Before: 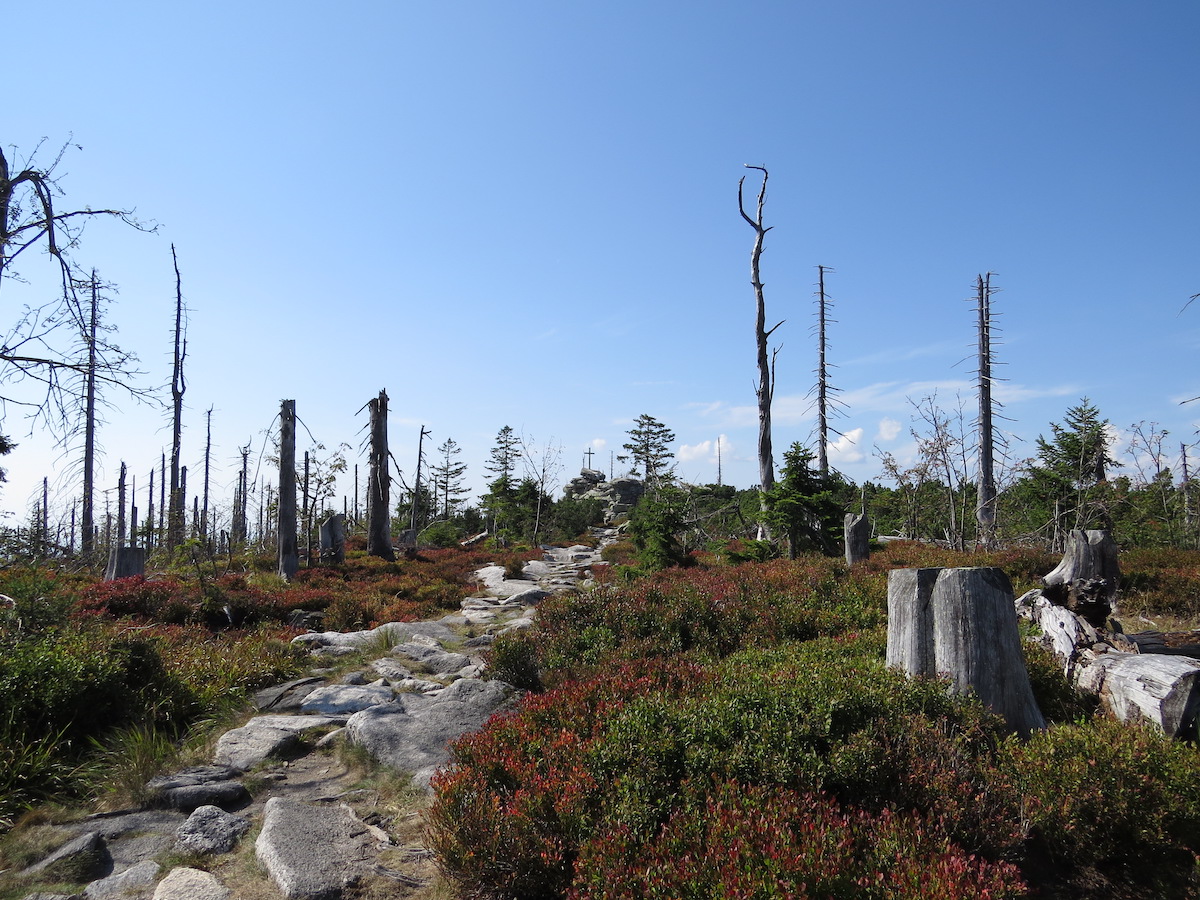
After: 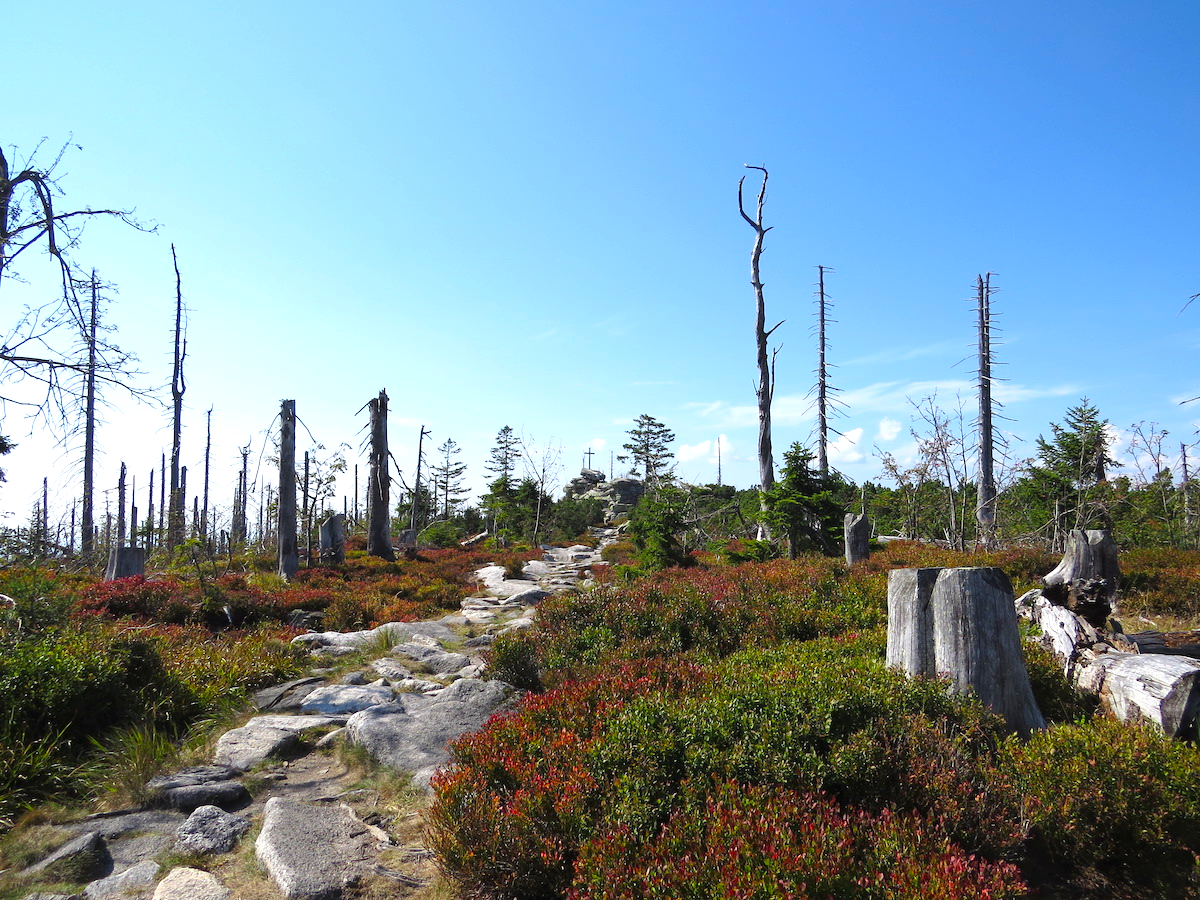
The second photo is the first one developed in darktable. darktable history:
exposure: black level correction 0, exposure 0.5 EV, compensate highlight preservation false
color balance rgb: perceptual saturation grading › global saturation 30%, global vibrance 10%
